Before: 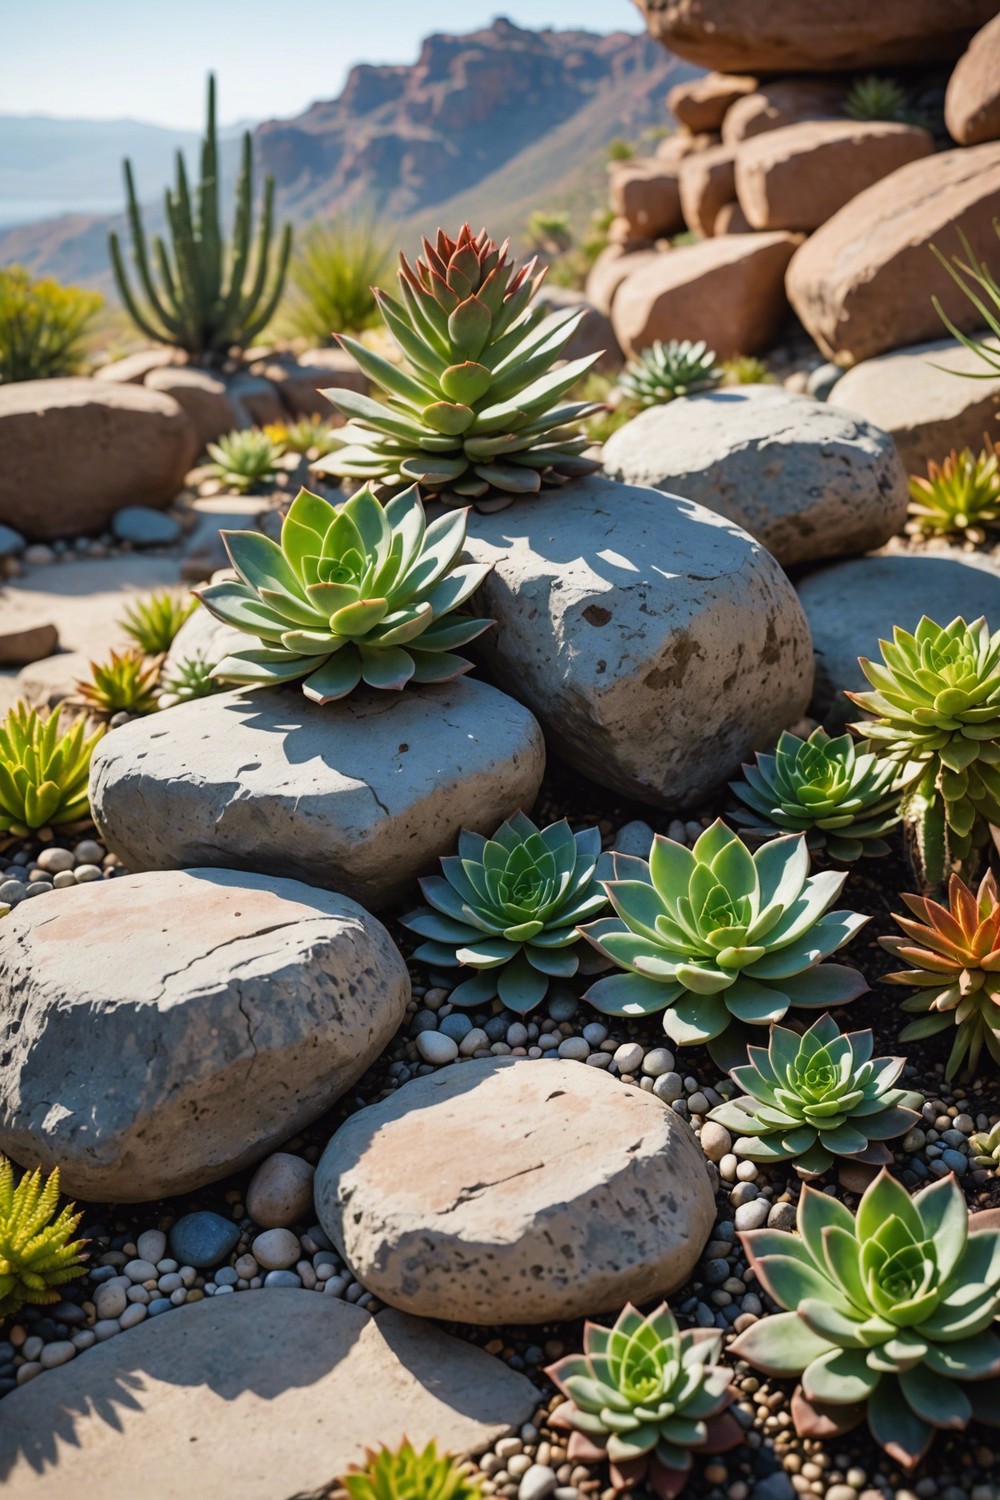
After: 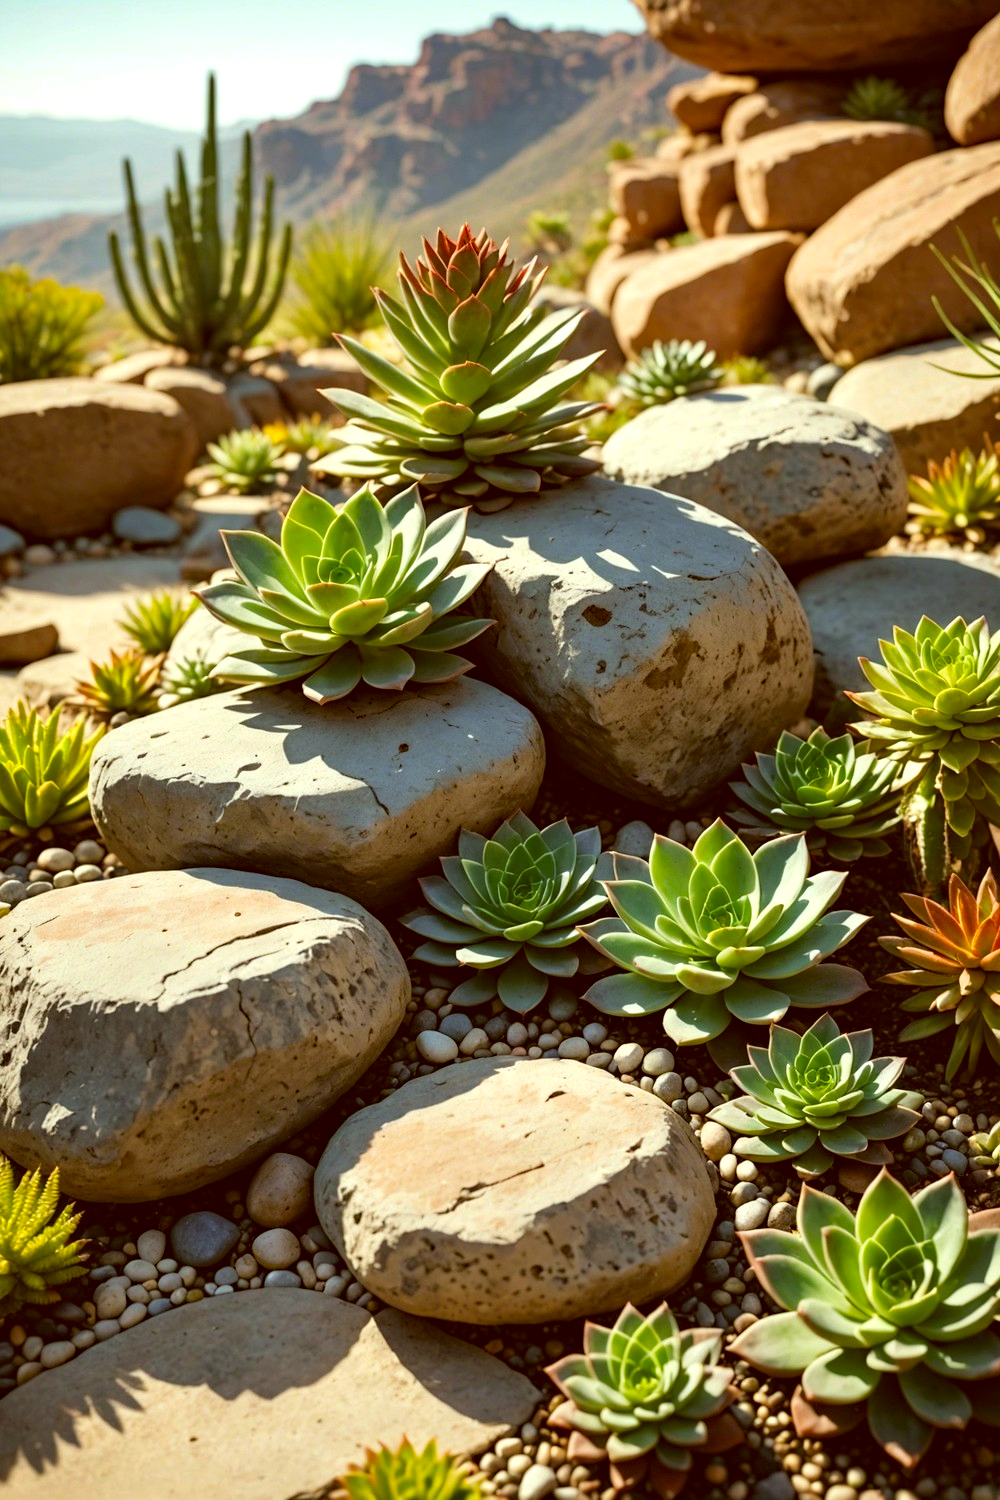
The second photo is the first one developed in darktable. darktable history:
exposure: exposure 0.367 EV, compensate highlight preservation false
color correction: highlights a* -5.3, highlights b* 9.8, shadows a* 9.8, shadows b* 24.26
haze removal: compatibility mode true, adaptive false
